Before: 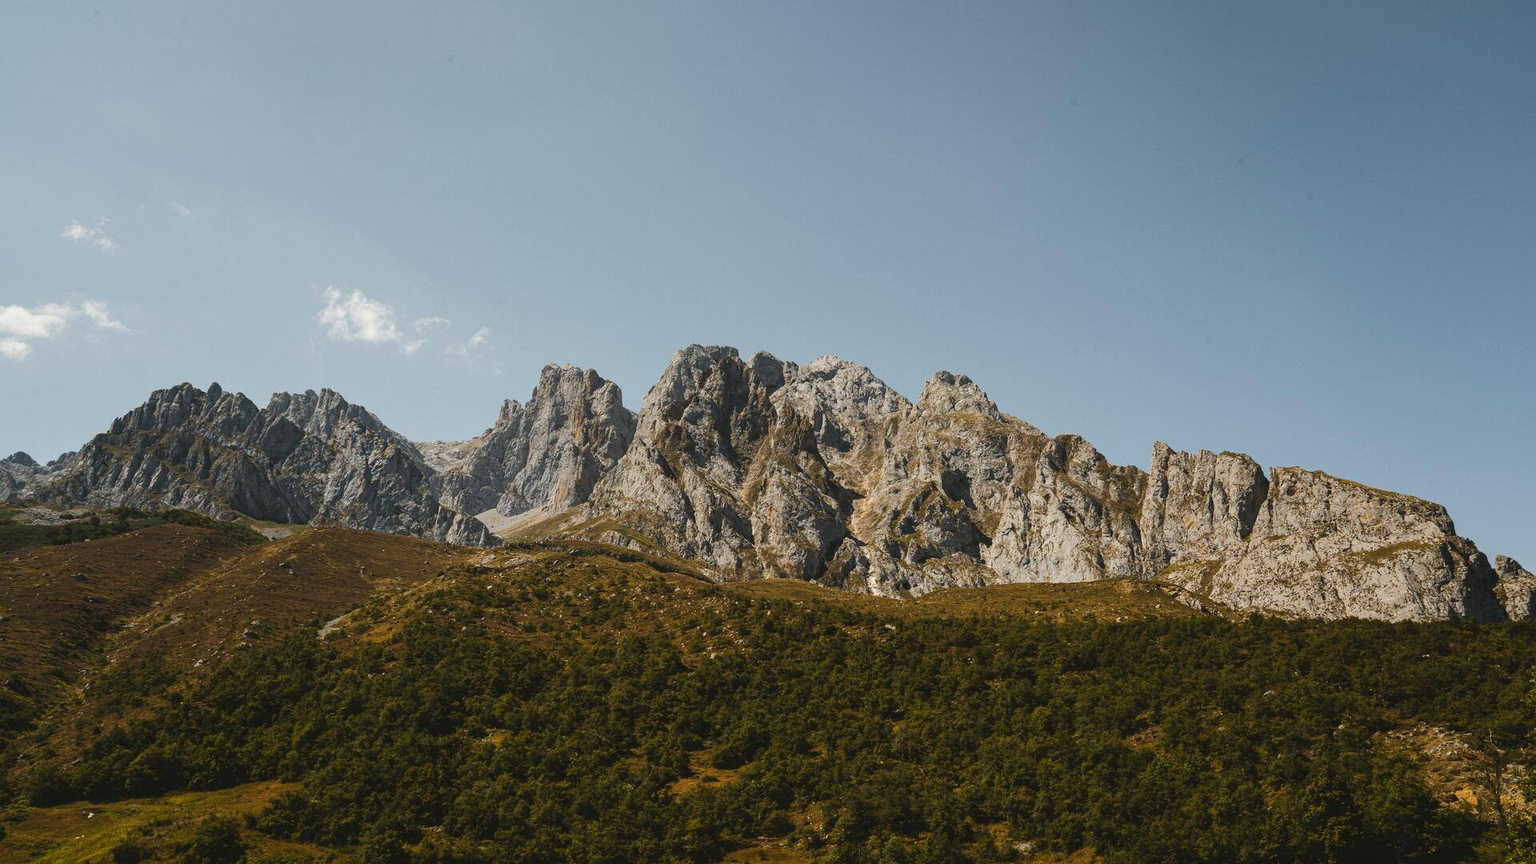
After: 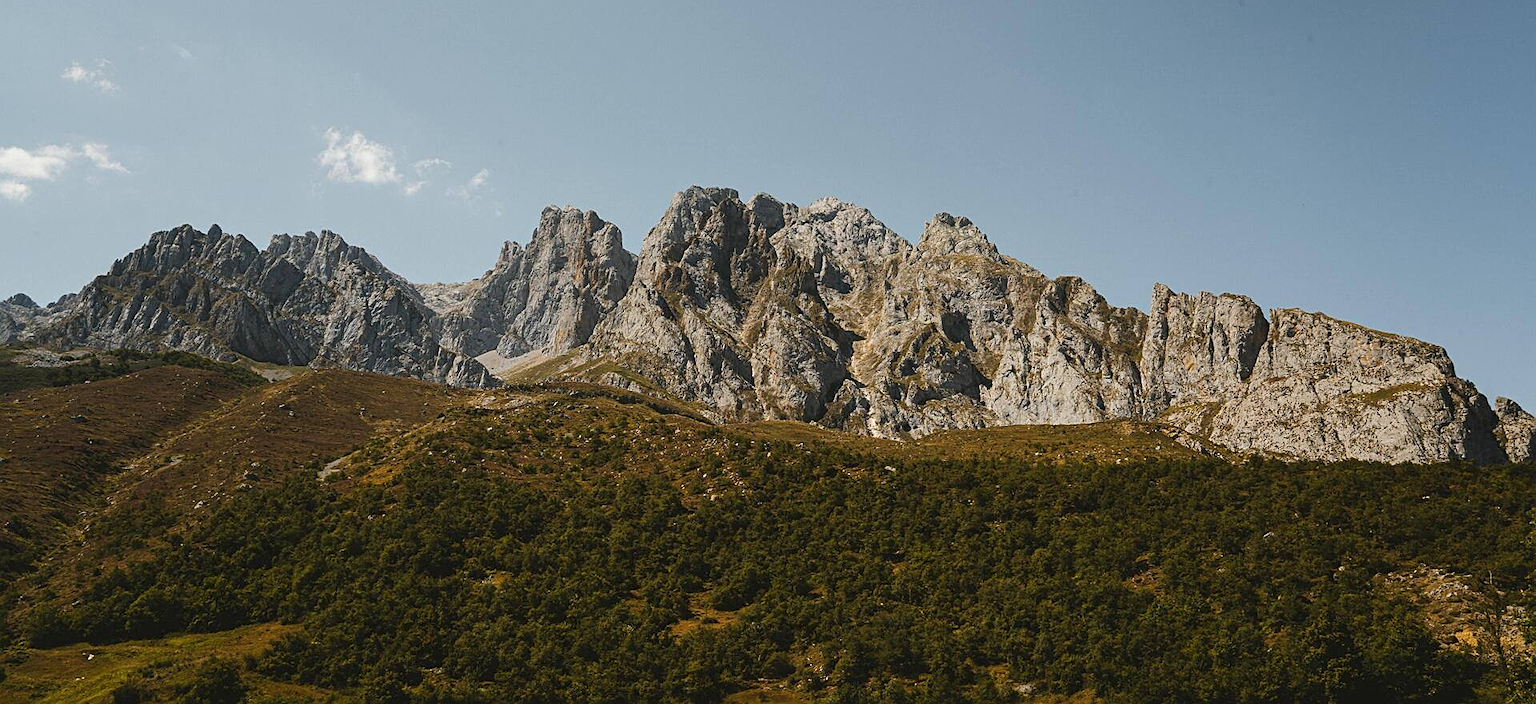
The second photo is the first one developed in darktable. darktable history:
crop and rotate: top 18.44%
sharpen: on, module defaults
